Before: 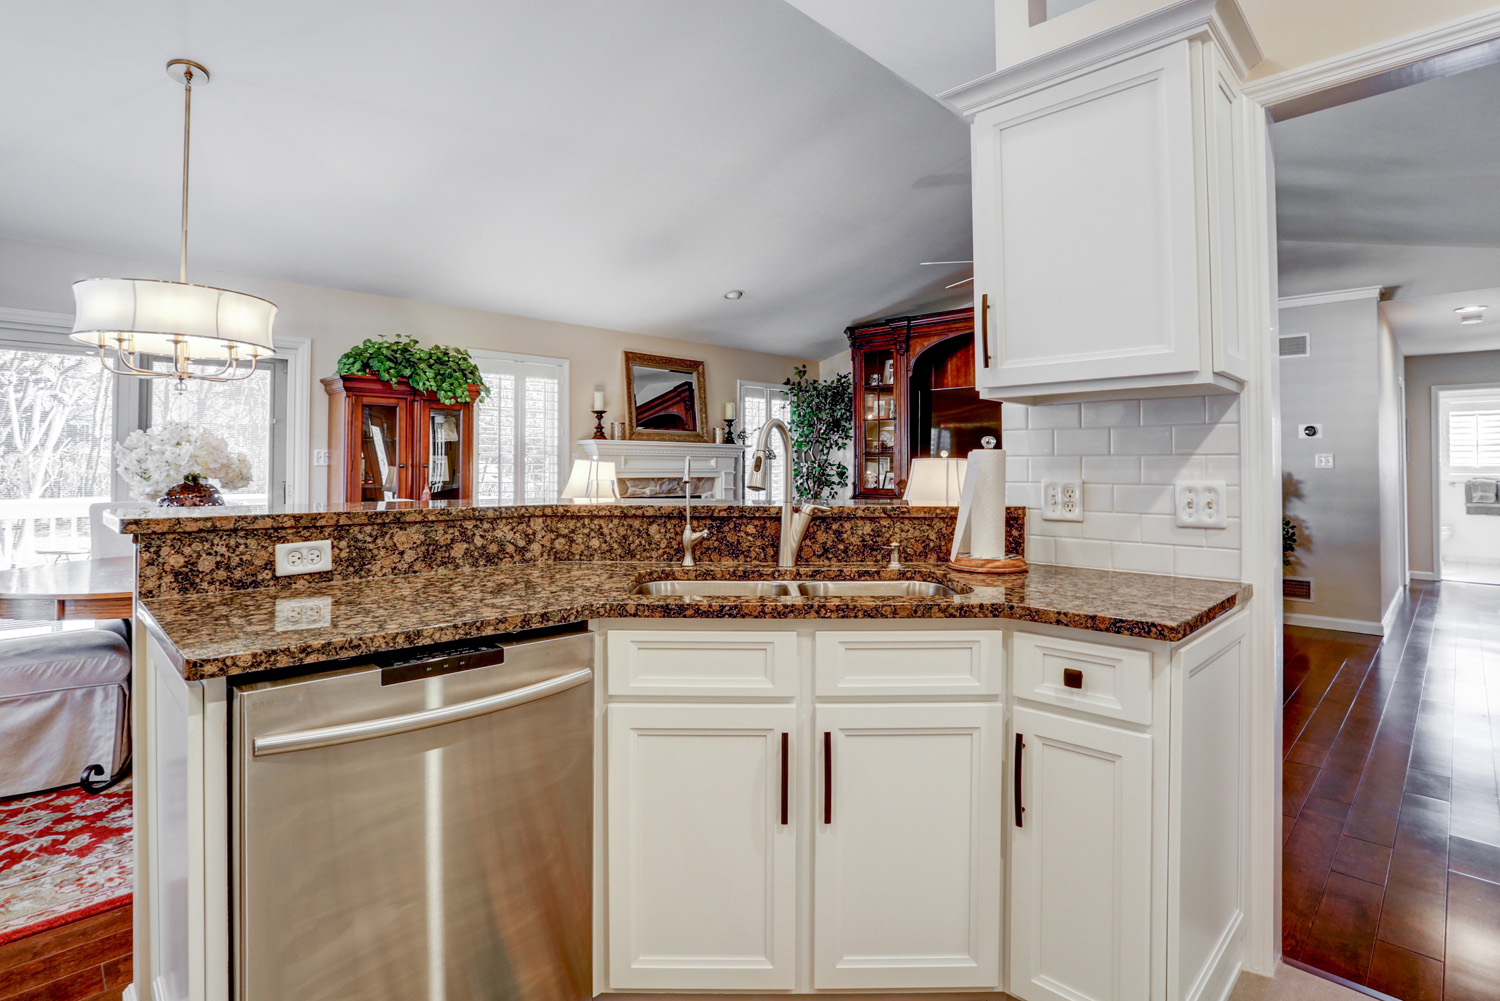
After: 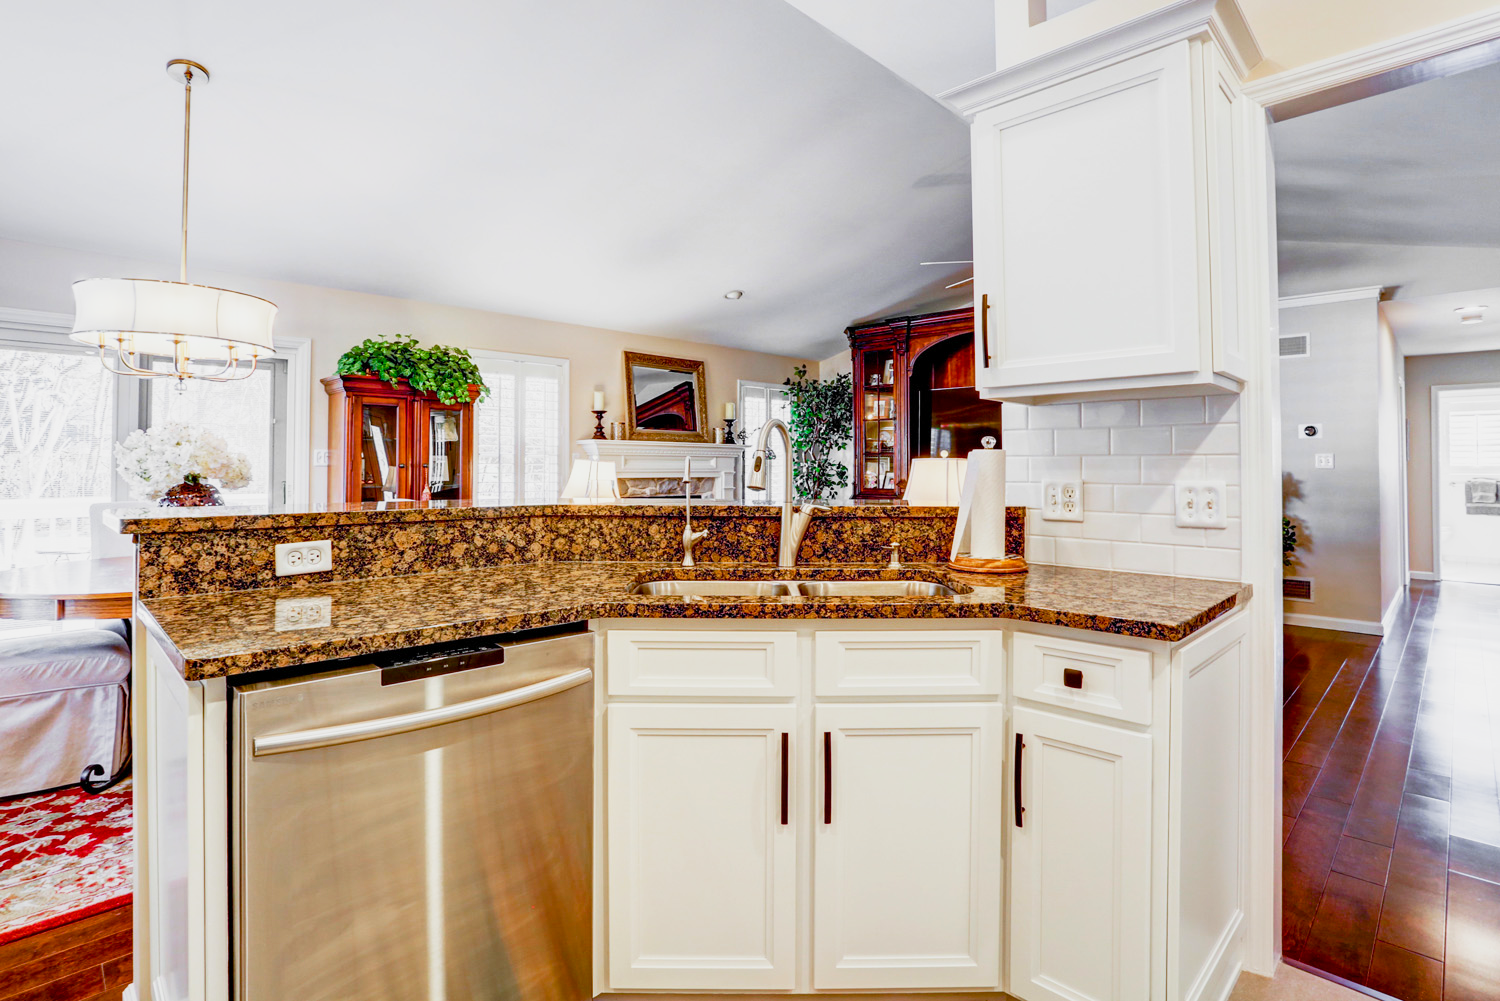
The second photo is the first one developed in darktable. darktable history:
color balance rgb: perceptual saturation grading › global saturation 35.405%, global vibrance 9.784%
base curve: curves: ch0 [(0, 0) (0.088, 0.125) (0.176, 0.251) (0.354, 0.501) (0.613, 0.749) (1, 0.877)], preserve colors none
